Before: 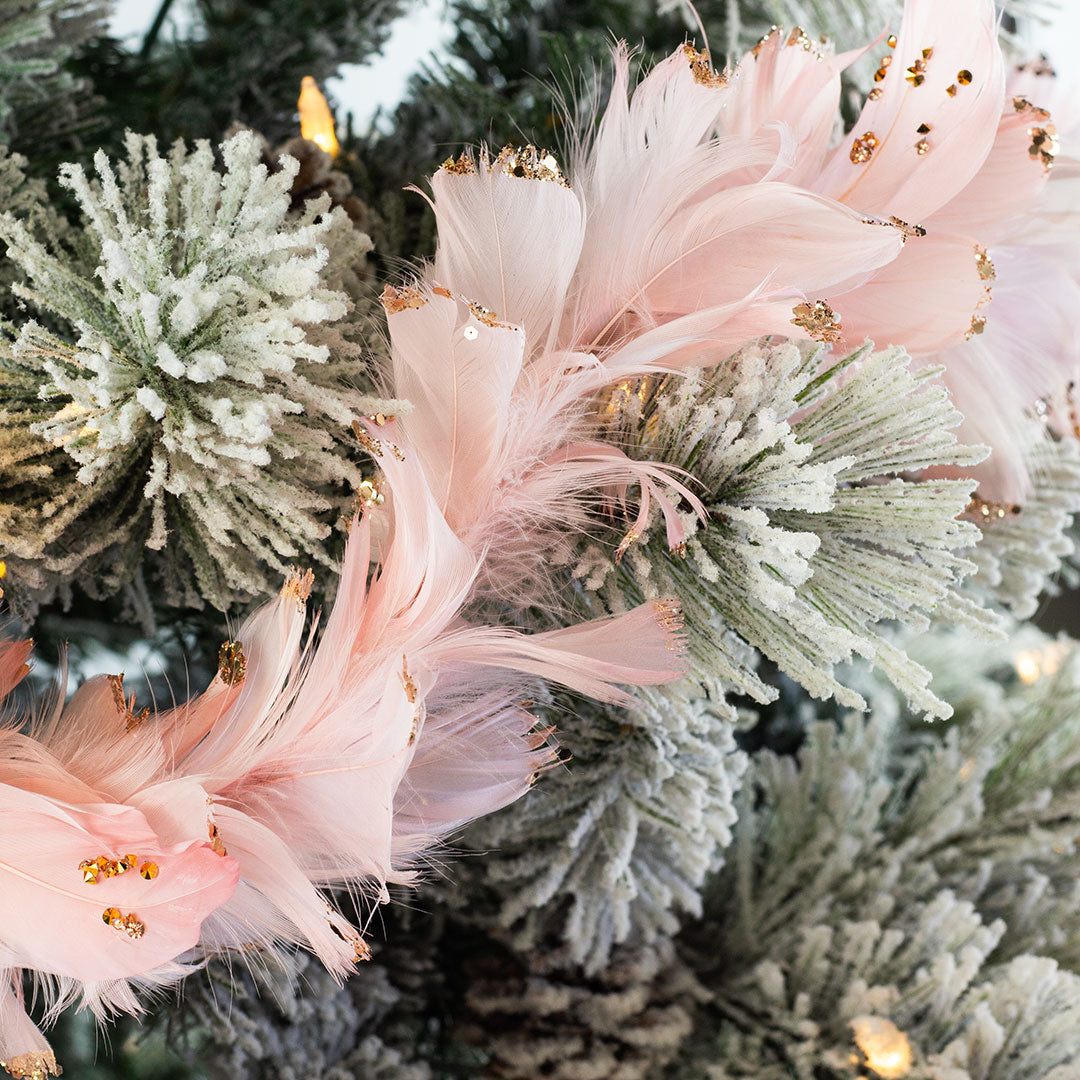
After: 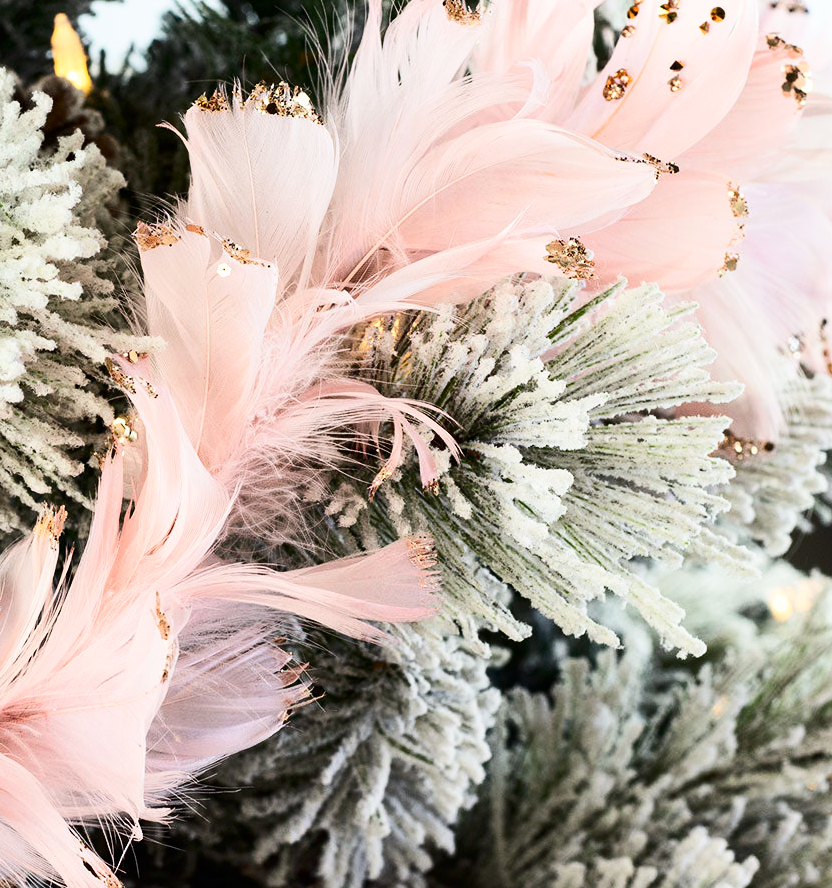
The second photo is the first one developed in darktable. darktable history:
crop: left 22.881%, top 5.914%, bottom 11.787%
contrast brightness saturation: contrast 0.297
